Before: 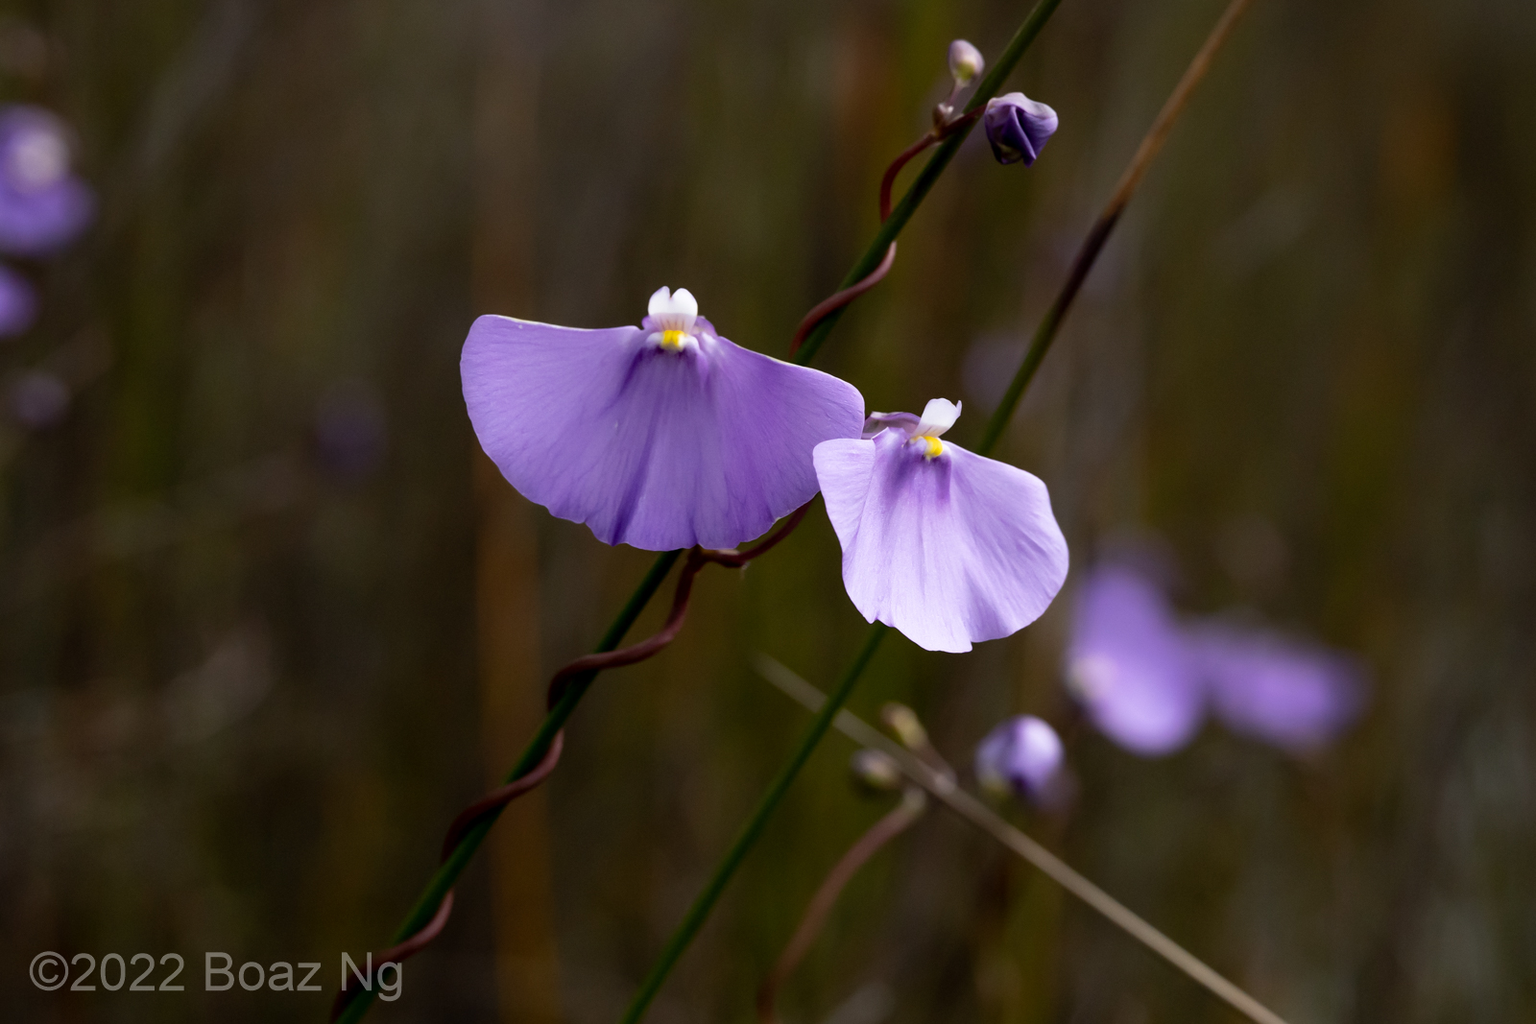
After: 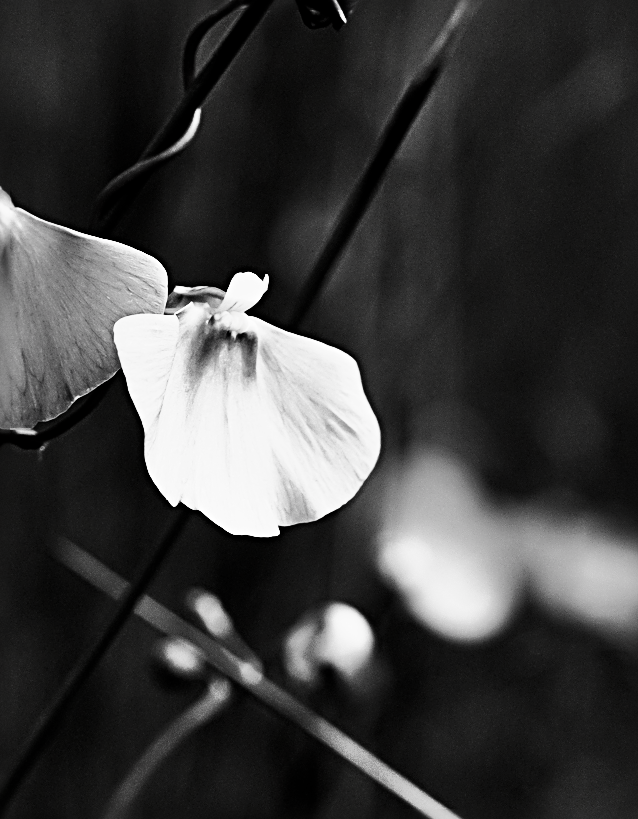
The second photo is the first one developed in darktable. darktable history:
contrast brightness saturation: contrast -0.026, brightness -0.587, saturation -0.995
shadows and highlights: low approximation 0.01, soften with gaussian
exposure: black level correction 0.001, exposure 0.5 EV, compensate highlight preservation false
crop: left 45.851%, top 13.404%, right 14.231%, bottom 9.811%
base curve: curves: ch0 [(0, 0) (0.007, 0.004) (0.027, 0.03) (0.046, 0.07) (0.207, 0.54) (0.442, 0.872) (0.673, 0.972) (1, 1)], preserve colors none
sharpen: radius 3.7, amount 0.919
